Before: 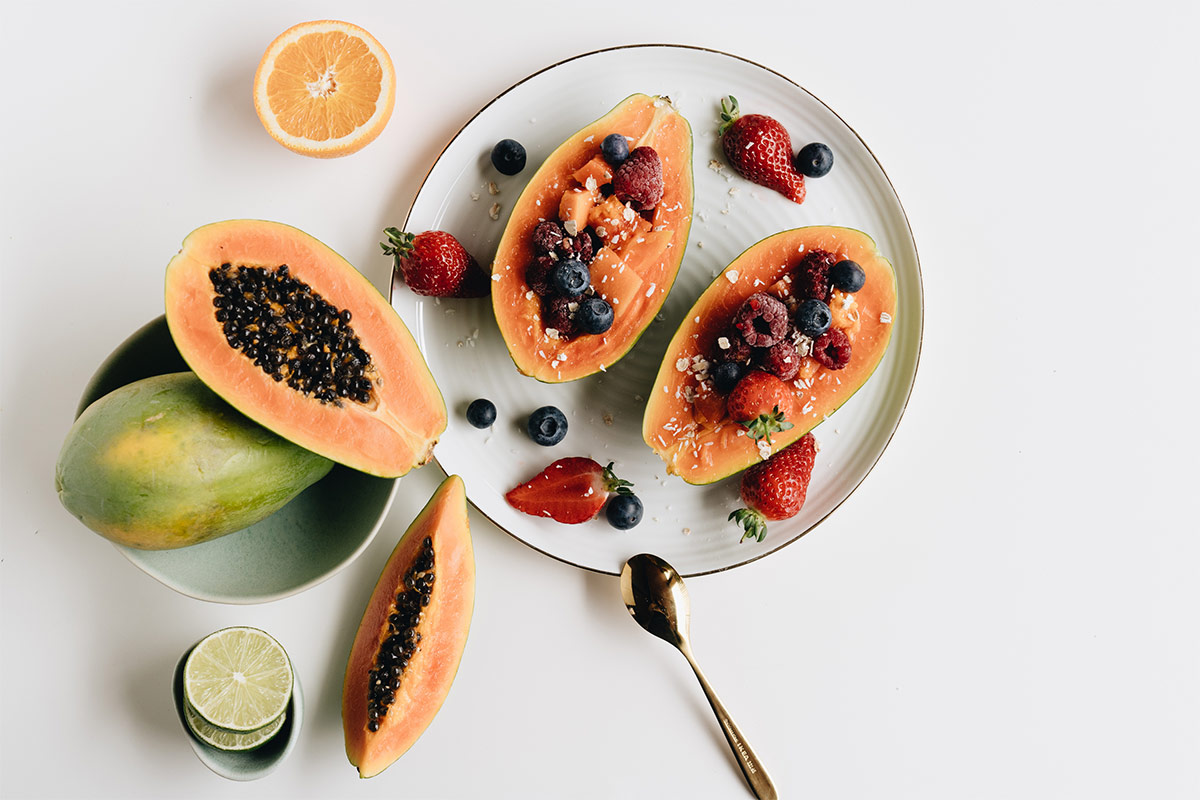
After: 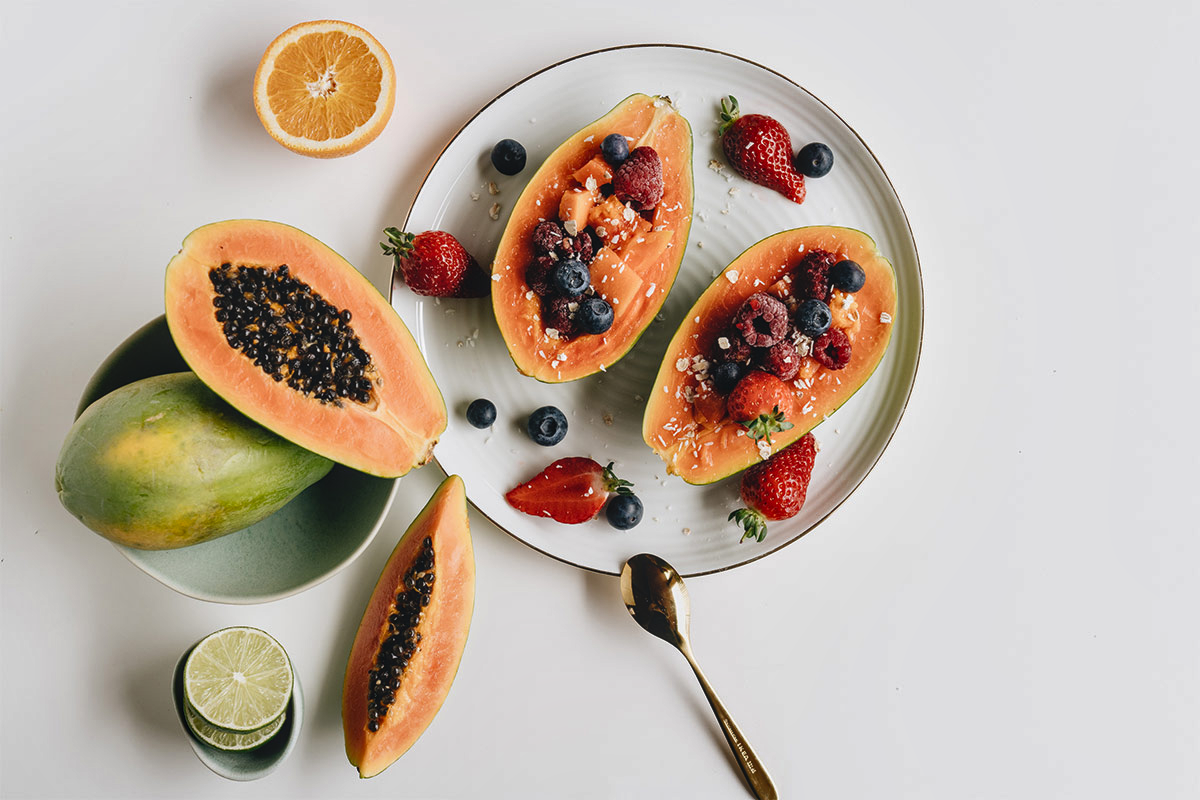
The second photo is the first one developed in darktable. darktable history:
local contrast: detail 110%
shadows and highlights: shadows 60, soften with gaussian
